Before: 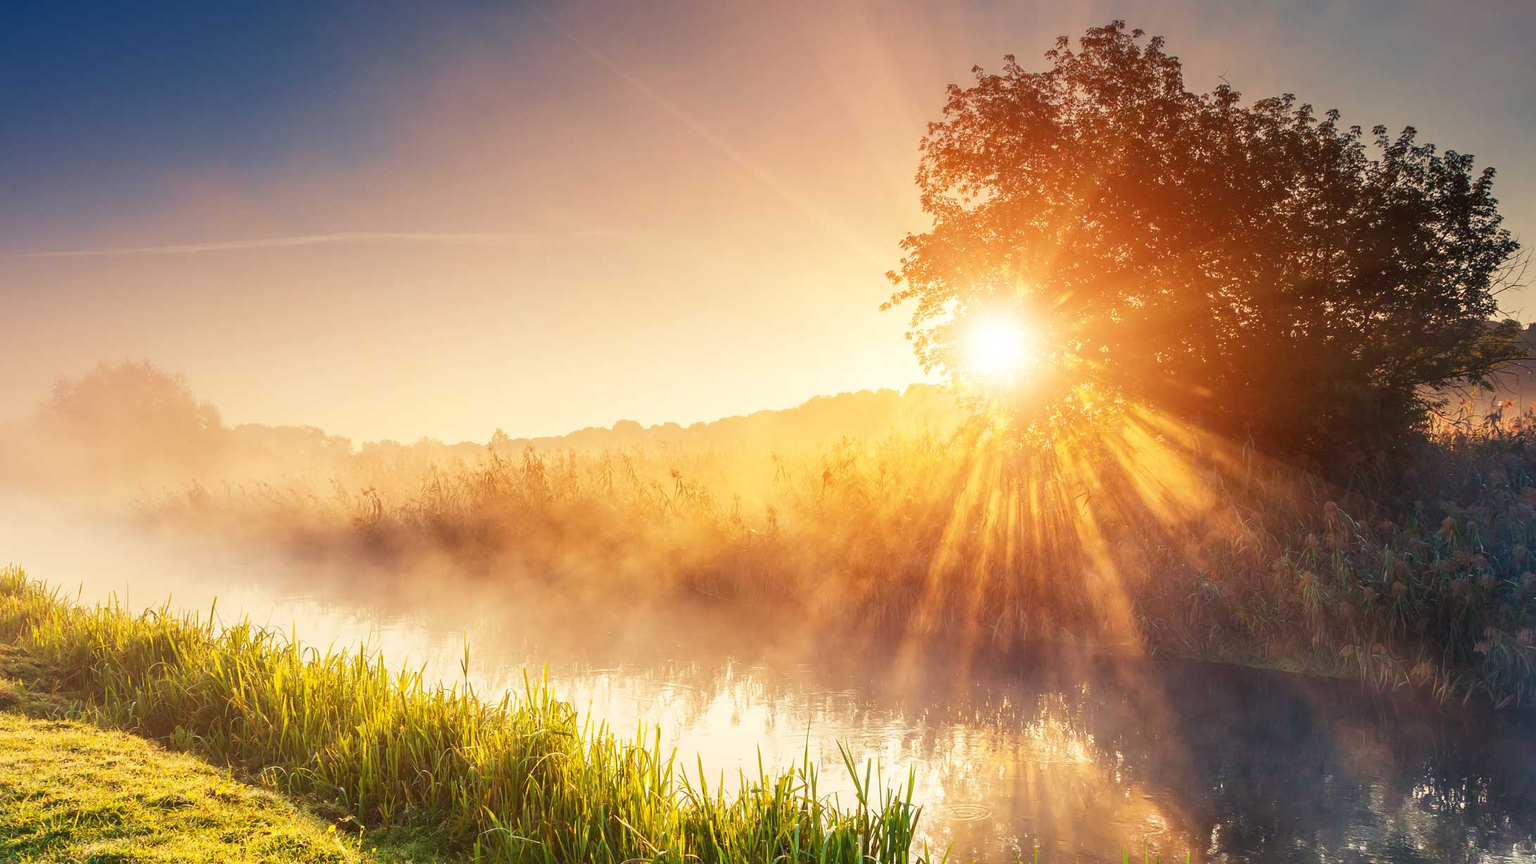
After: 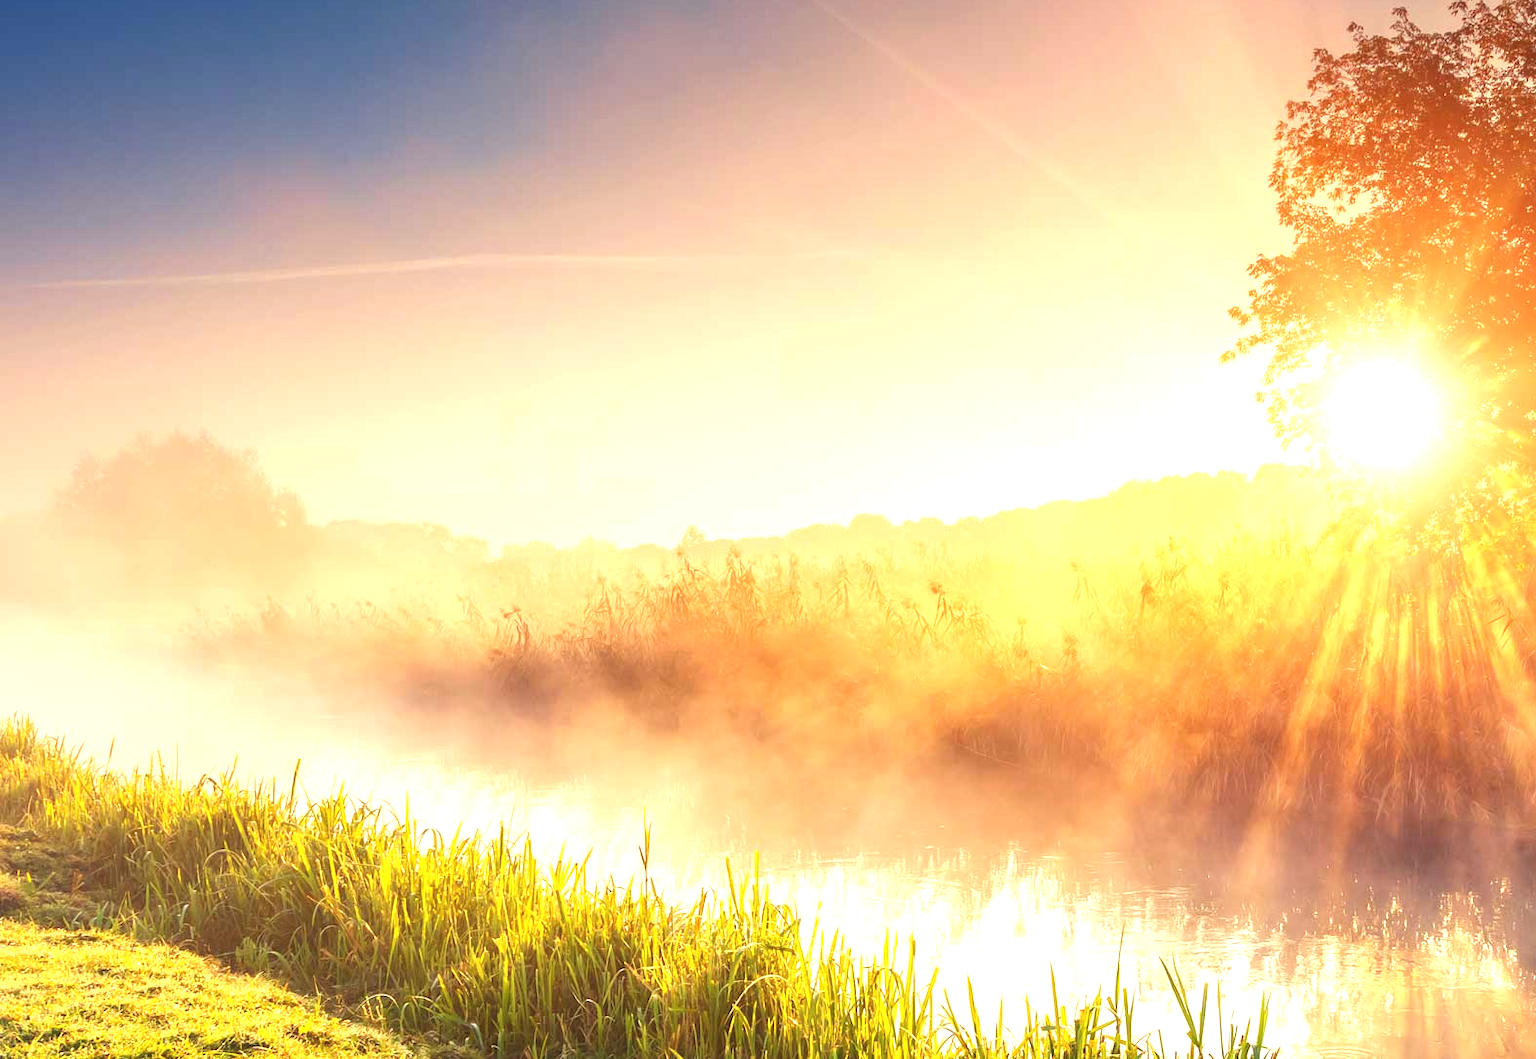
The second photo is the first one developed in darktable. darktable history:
exposure: black level correction -0.002, exposure 0.704 EV, compensate highlight preservation false
crop: top 5.761%, right 27.855%, bottom 5.741%
